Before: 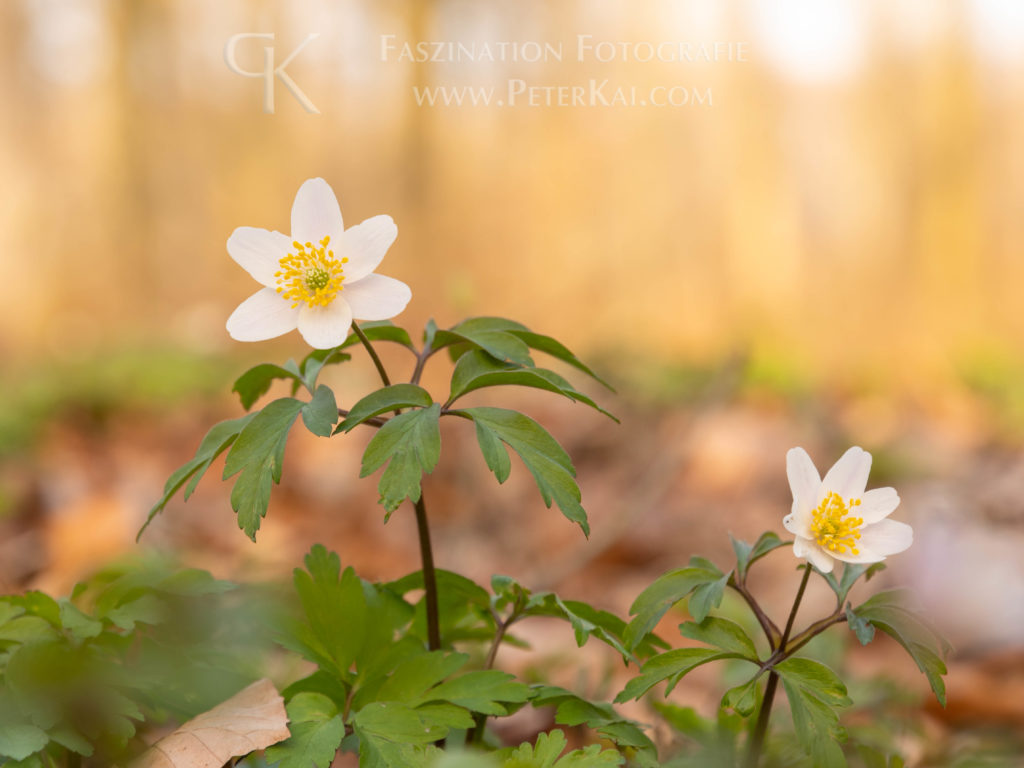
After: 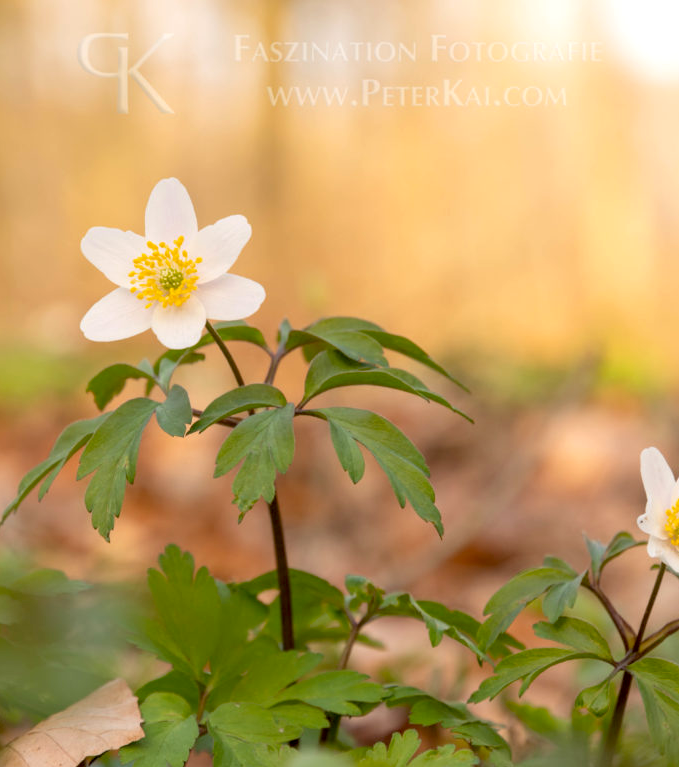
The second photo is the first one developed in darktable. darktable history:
exposure: black level correction 0.009, exposure 0.118 EV, compensate highlight preservation false
crop and rotate: left 14.301%, right 19.318%
